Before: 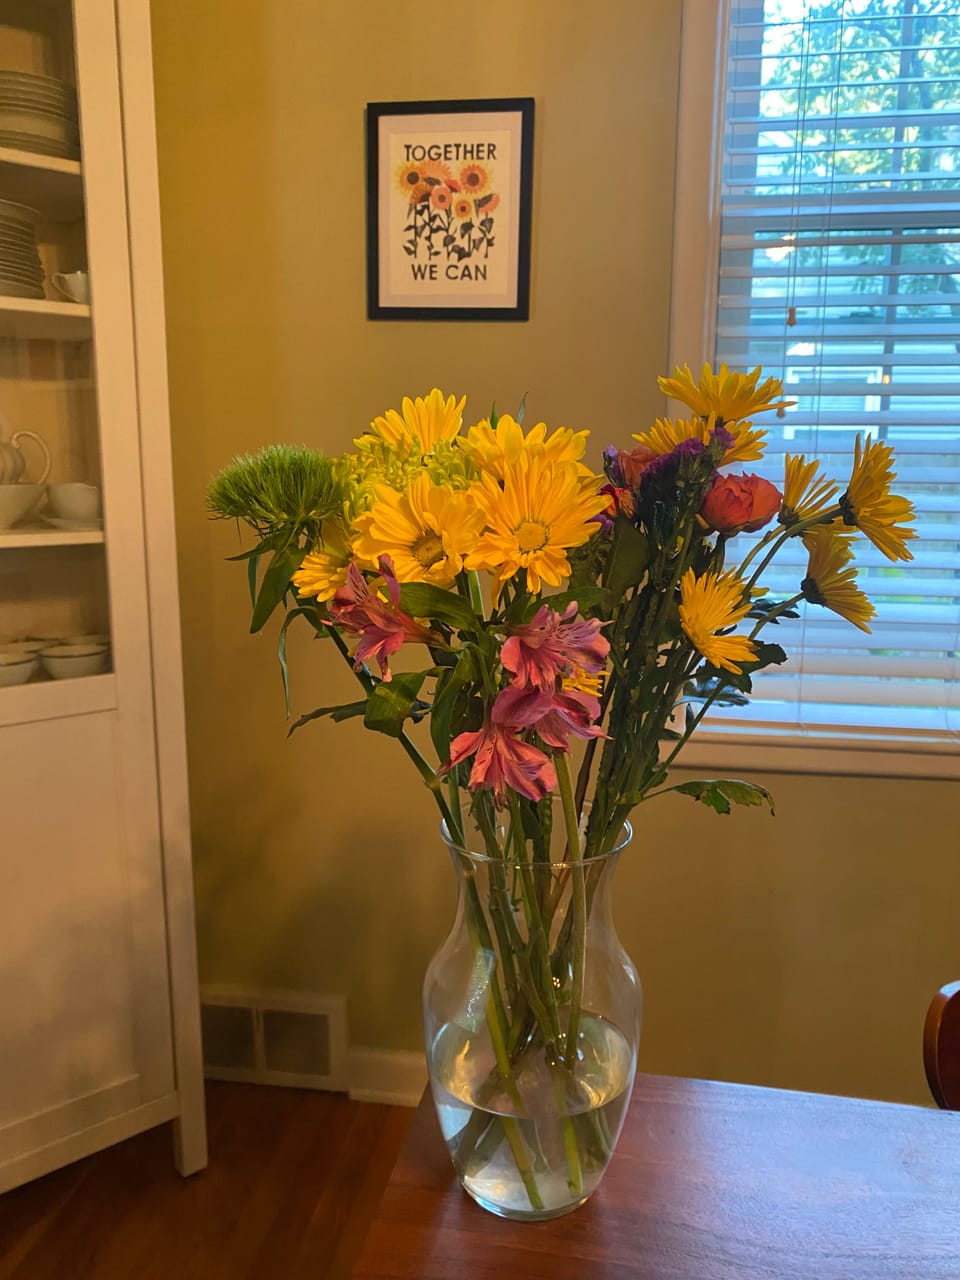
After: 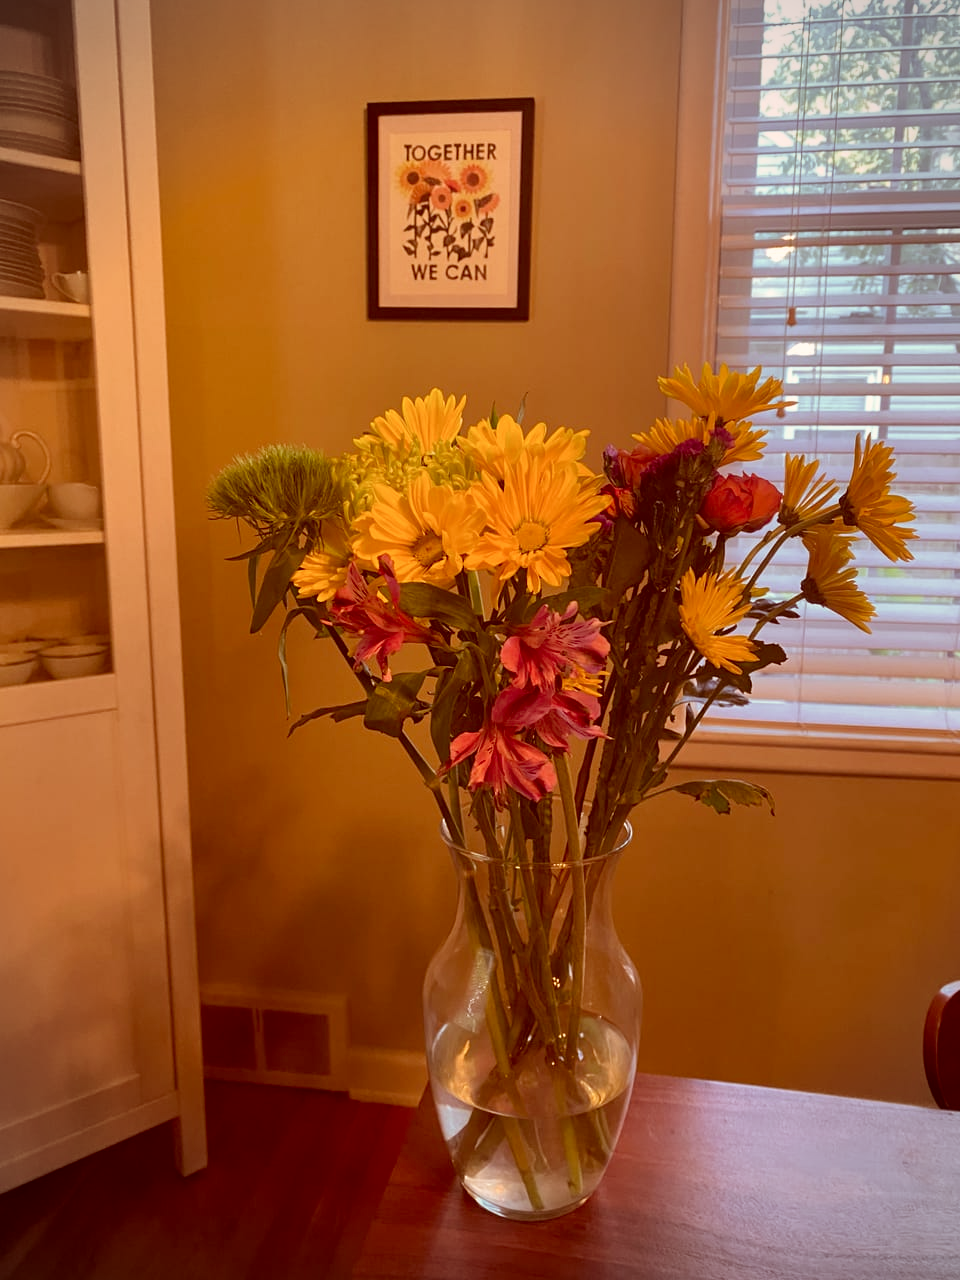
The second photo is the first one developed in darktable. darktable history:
color correction: highlights a* 9.3, highlights b* 9.05, shadows a* 39.81, shadows b* 39.72, saturation 0.792
vignetting: on, module defaults
